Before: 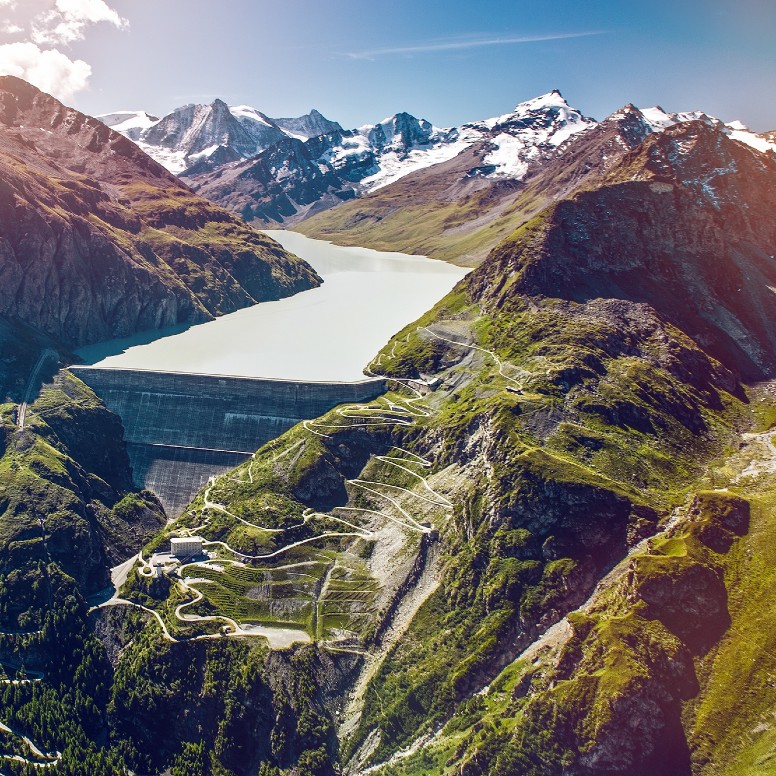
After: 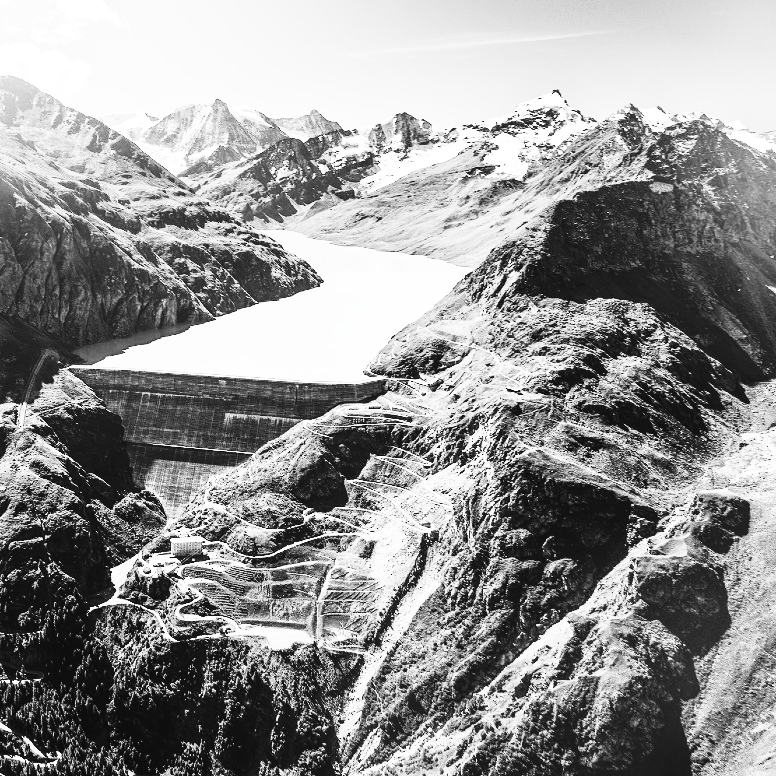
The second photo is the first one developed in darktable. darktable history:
tone curve: curves: ch0 [(0, 0) (0.003, 0.002) (0.011, 0.008) (0.025, 0.017) (0.044, 0.027) (0.069, 0.037) (0.1, 0.052) (0.136, 0.074) (0.177, 0.11) (0.224, 0.155) (0.277, 0.237) (0.335, 0.34) (0.399, 0.467) (0.468, 0.584) (0.543, 0.683) (0.623, 0.762) (0.709, 0.827) (0.801, 0.888) (0.898, 0.947) (1, 1)], preserve colors none
contrast brightness saturation: contrast 0.53, brightness 0.47, saturation -1
